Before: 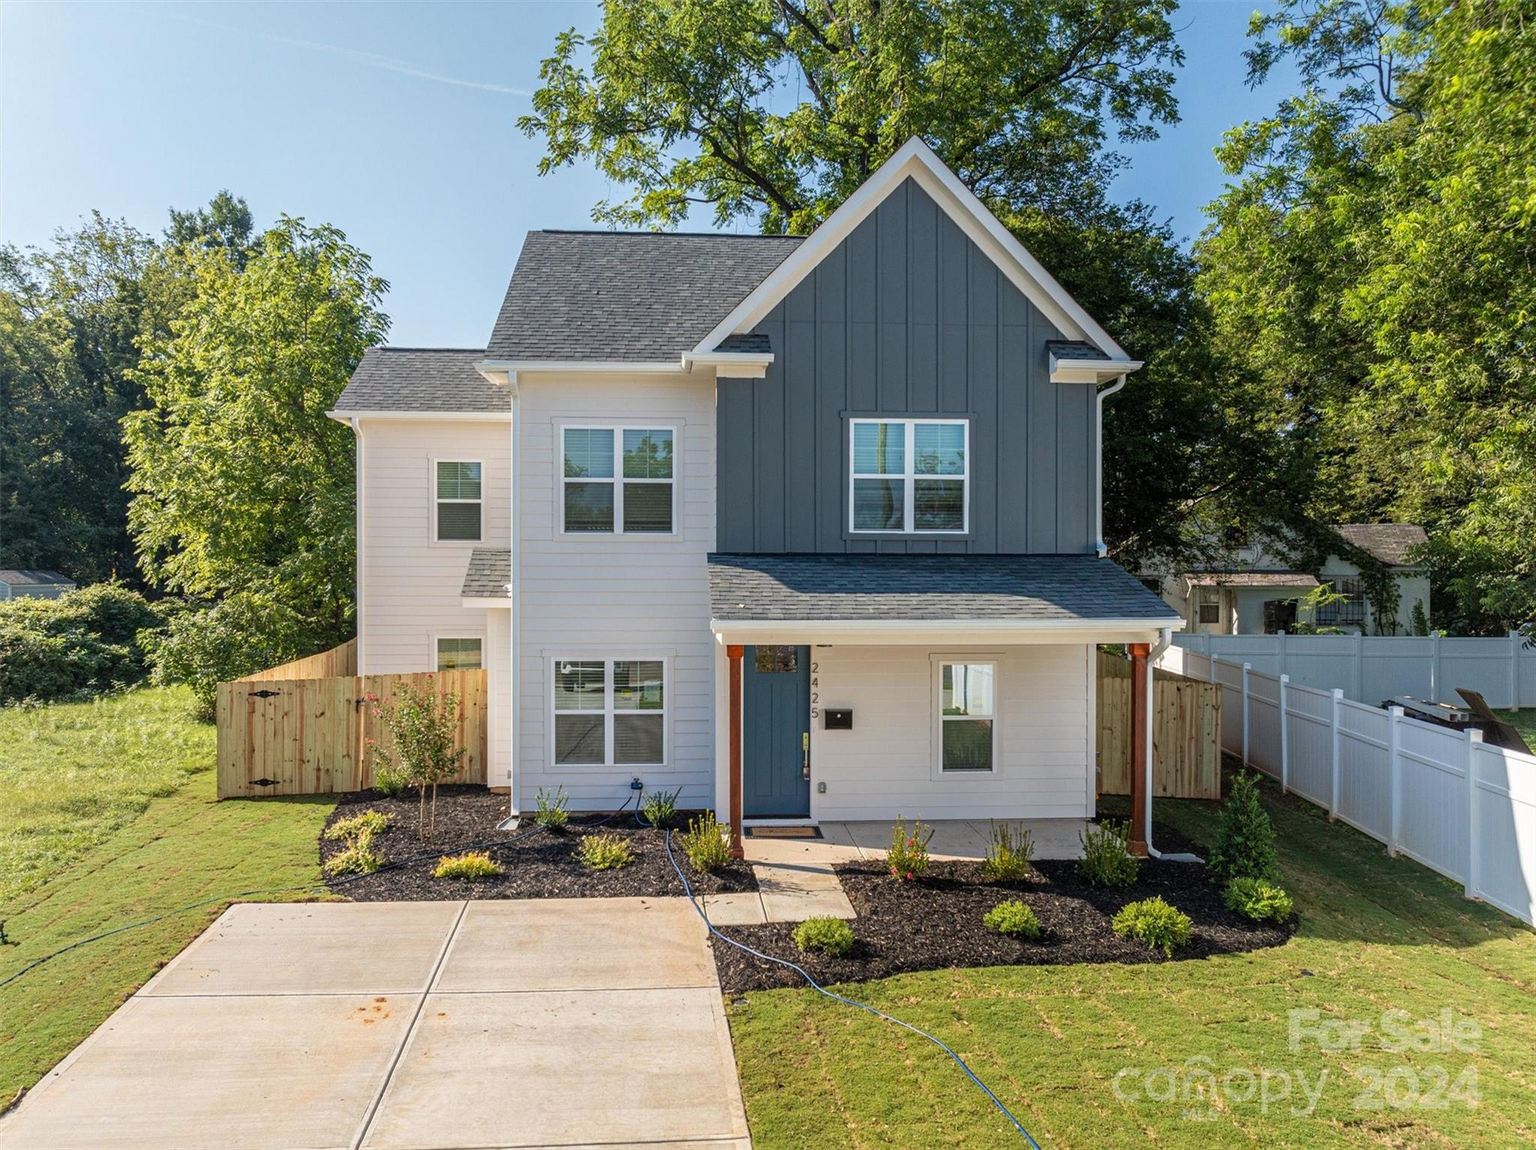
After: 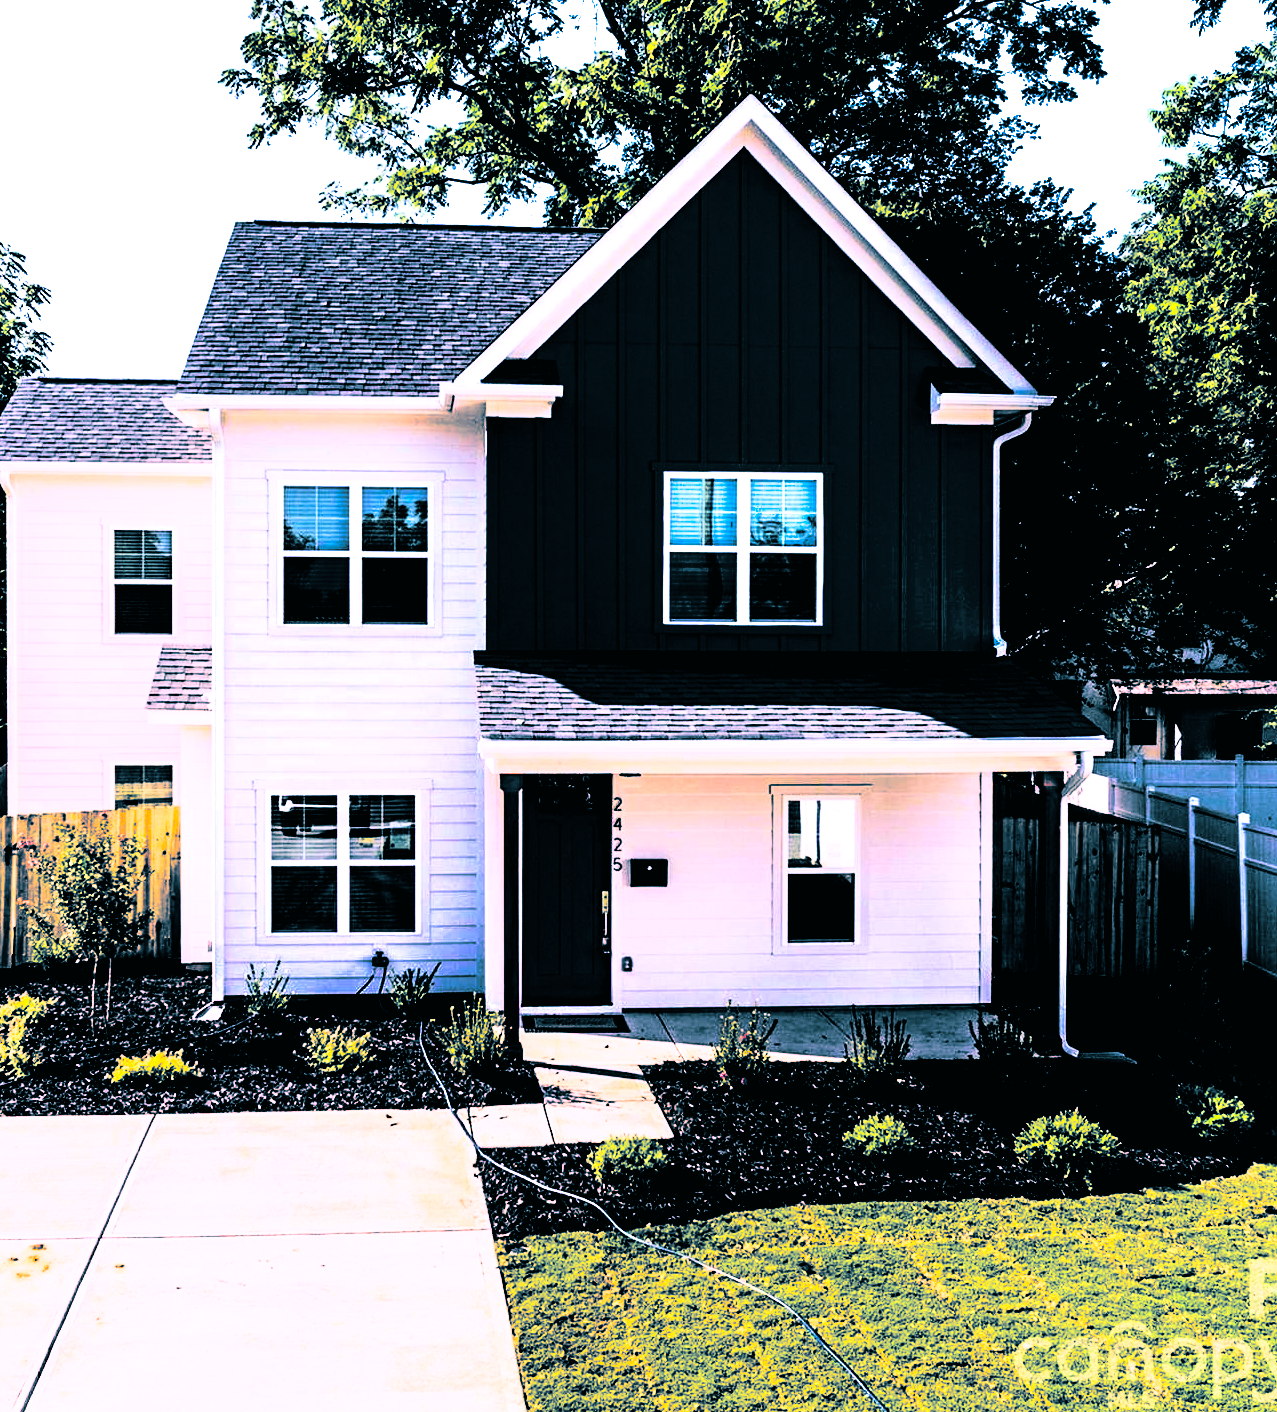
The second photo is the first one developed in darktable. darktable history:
exposure: black level correction 0.1, exposure -0.092 EV, compensate highlight preservation false
white balance: red 1.042, blue 1.17
color balance rgb: shadows lift › chroma 1%, shadows lift › hue 217.2°, power › hue 310.8°, highlights gain › chroma 1%, highlights gain › hue 54°, global offset › luminance 0.5%, global offset › hue 171.6°, perceptual saturation grading › global saturation 14.09%, perceptual saturation grading › highlights -25%, perceptual saturation grading › shadows 30%, perceptual brilliance grading › highlights 13.42%, perceptual brilliance grading › mid-tones 8.05%, perceptual brilliance grading › shadows -17.45%, global vibrance 25%
crop and rotate: left 22.918%, top 5.629%, right 14.711%, bottom 2.247%
rgb curve: curves: ch0 [(0, 0) (0.21, 0.15) (0.24, 0.21) (0.5, 0.75) (0.75, 0.96) (0.89, 0.99) (1, 1)]; ch1 [(0, 0.02) (0.21, 0.13) (0.25, 0.2) (0.5, 0.67) (0.75, 0.9) (0.89, 0.97) (1, 1)]; ch2 [(0, 0.02) (0.21, 0.13) (0.25, 0.2) (0.5, 0.67) (0.75, 0.9) (0.89, 0.97) (1, 1)], compensate middle gray true
split-toning: shadows › hue 212.4°, balance -70
